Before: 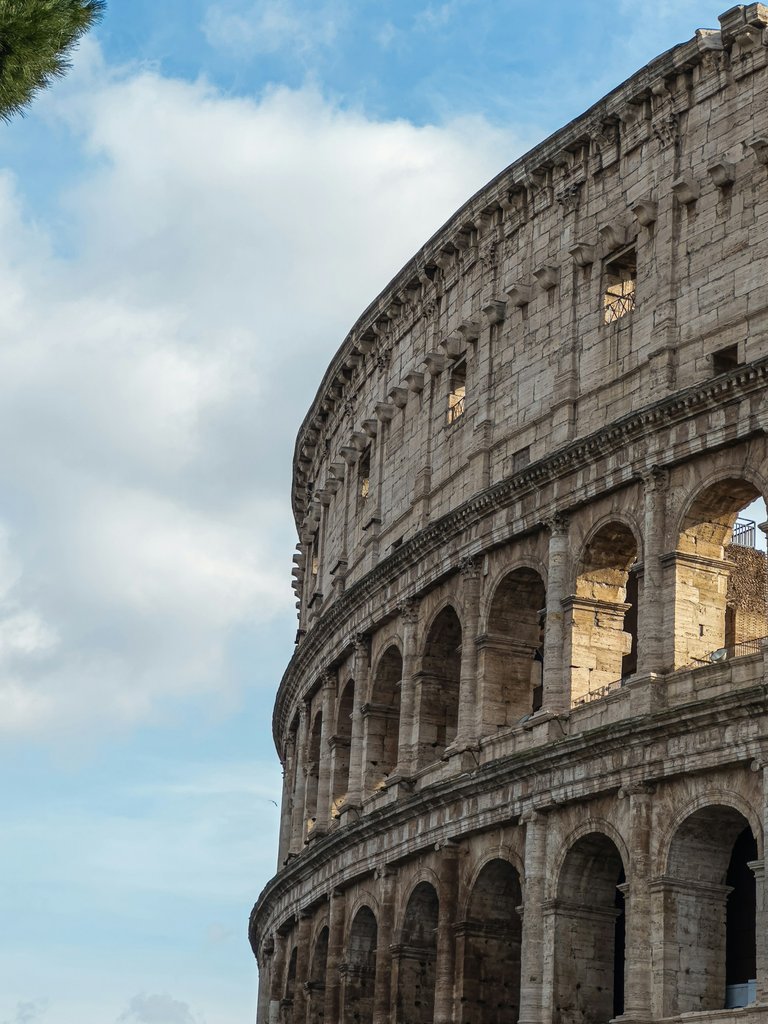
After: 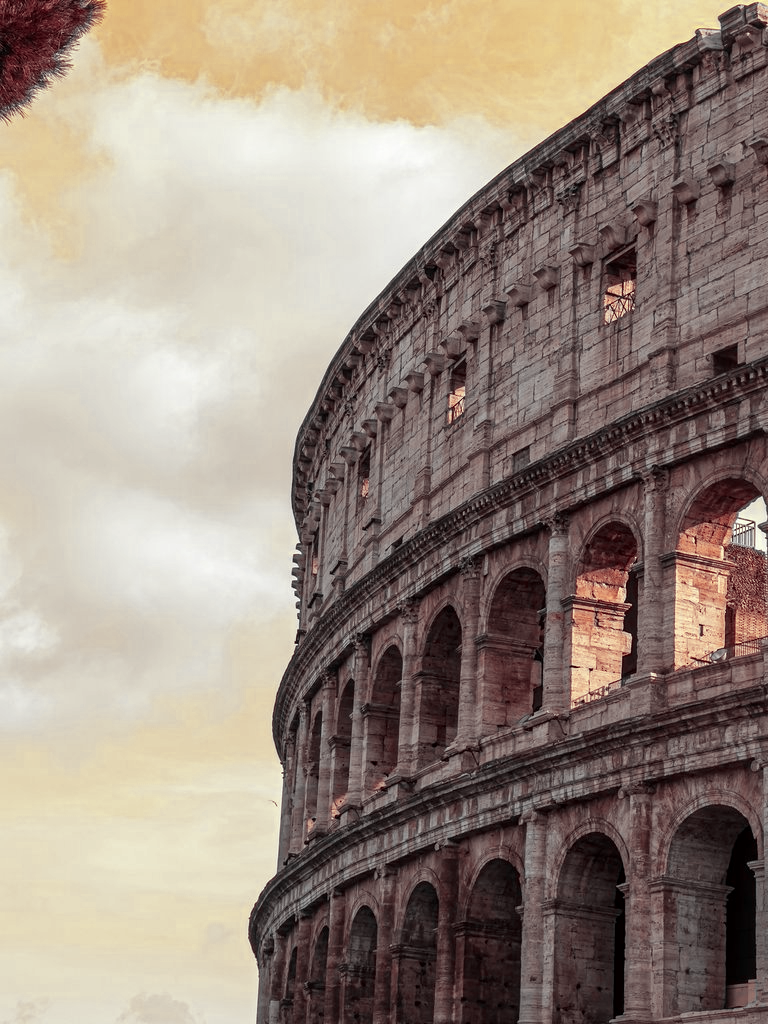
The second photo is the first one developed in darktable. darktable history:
channel mixer "1": red [0, 0.135, 0, 1, 0, 0, 0], green [0, 0.199, 0, 0, 1, 0, 0], blue [0 ×5, 1, 0]
channel mixer: red [0.167, 0, 0, 1, 0, 0, 0], green [-0.151, 0, 0, 0, 1, 0, 0], blue [0.199, 0 ×4, 1, 0] | blend: blend mode darken, opacity 100%; mask: uniform (no mask)
local contrast: mode bilateral grid, contrast 20, coarseness 50, detail 120%, midtone range 0.2
